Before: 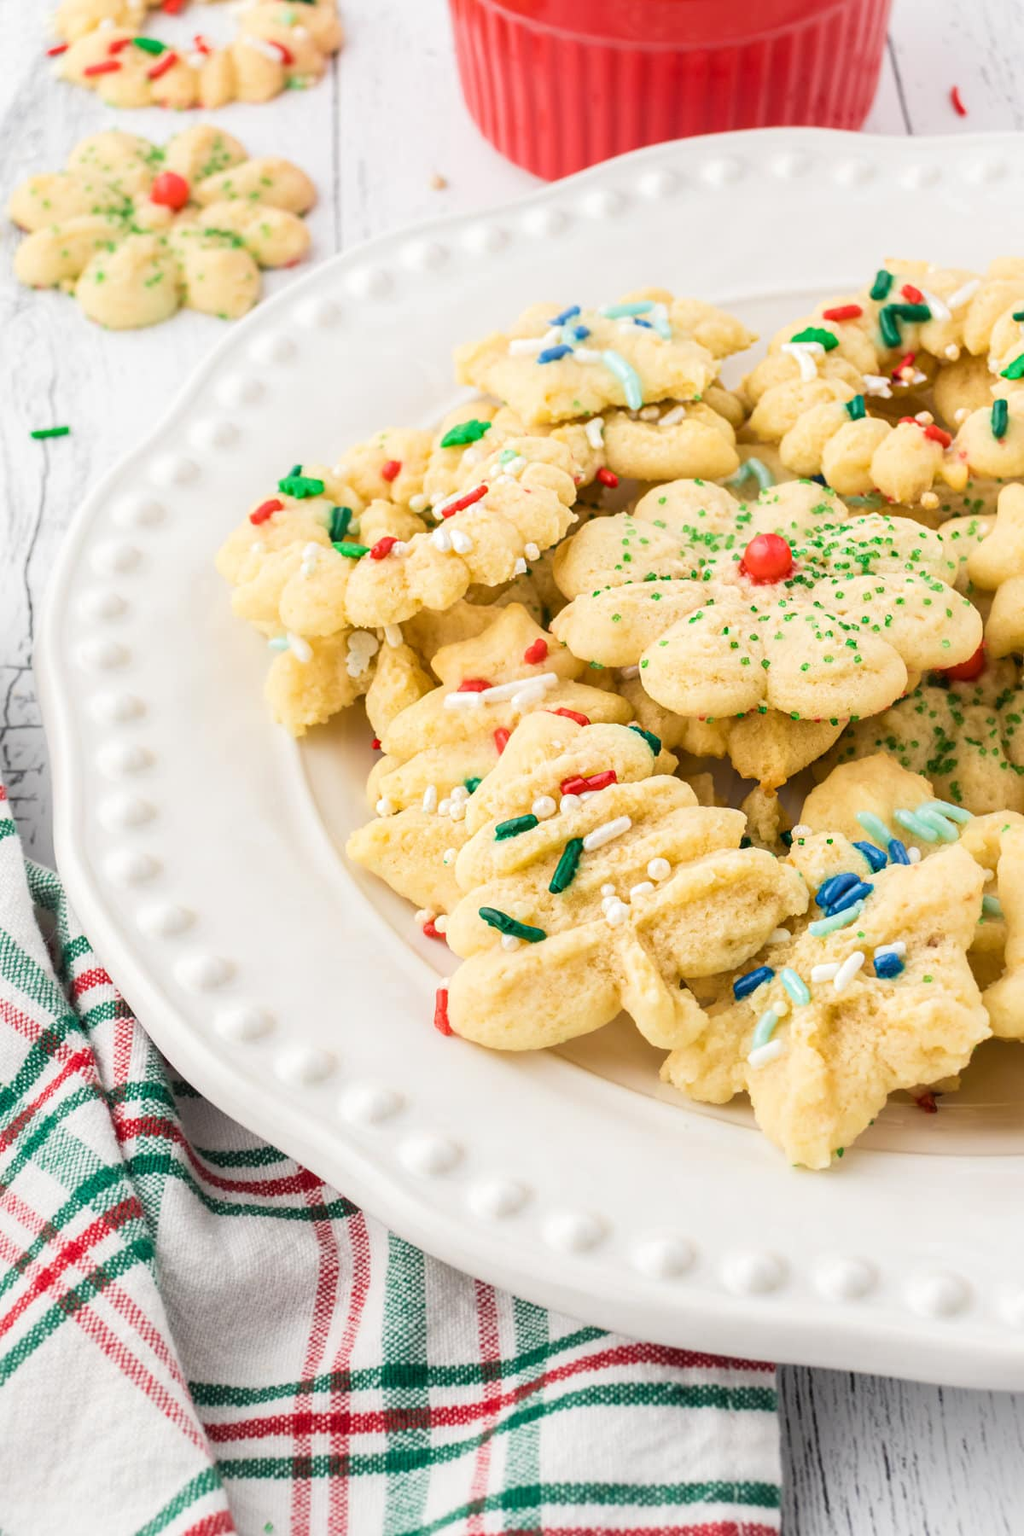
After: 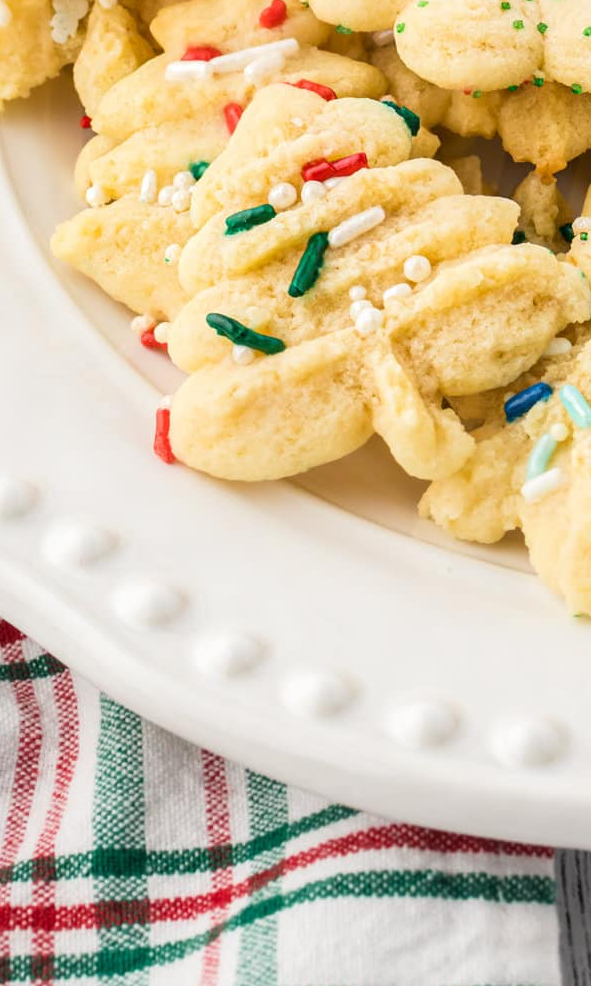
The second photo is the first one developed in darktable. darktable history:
crop: left 29.601%, top 41.688%, right 21.133%, bottom 3.491%
